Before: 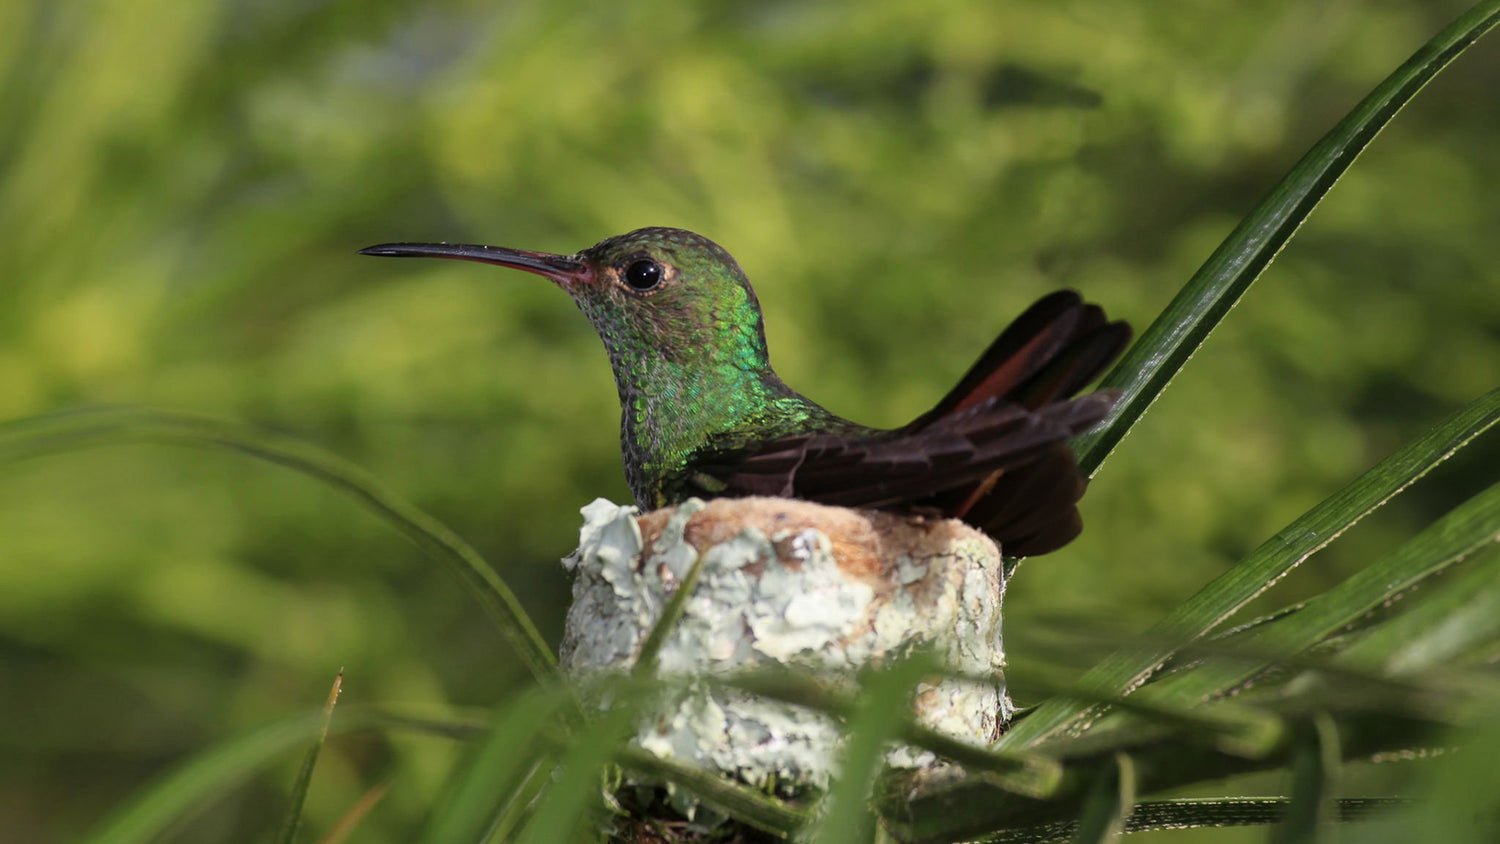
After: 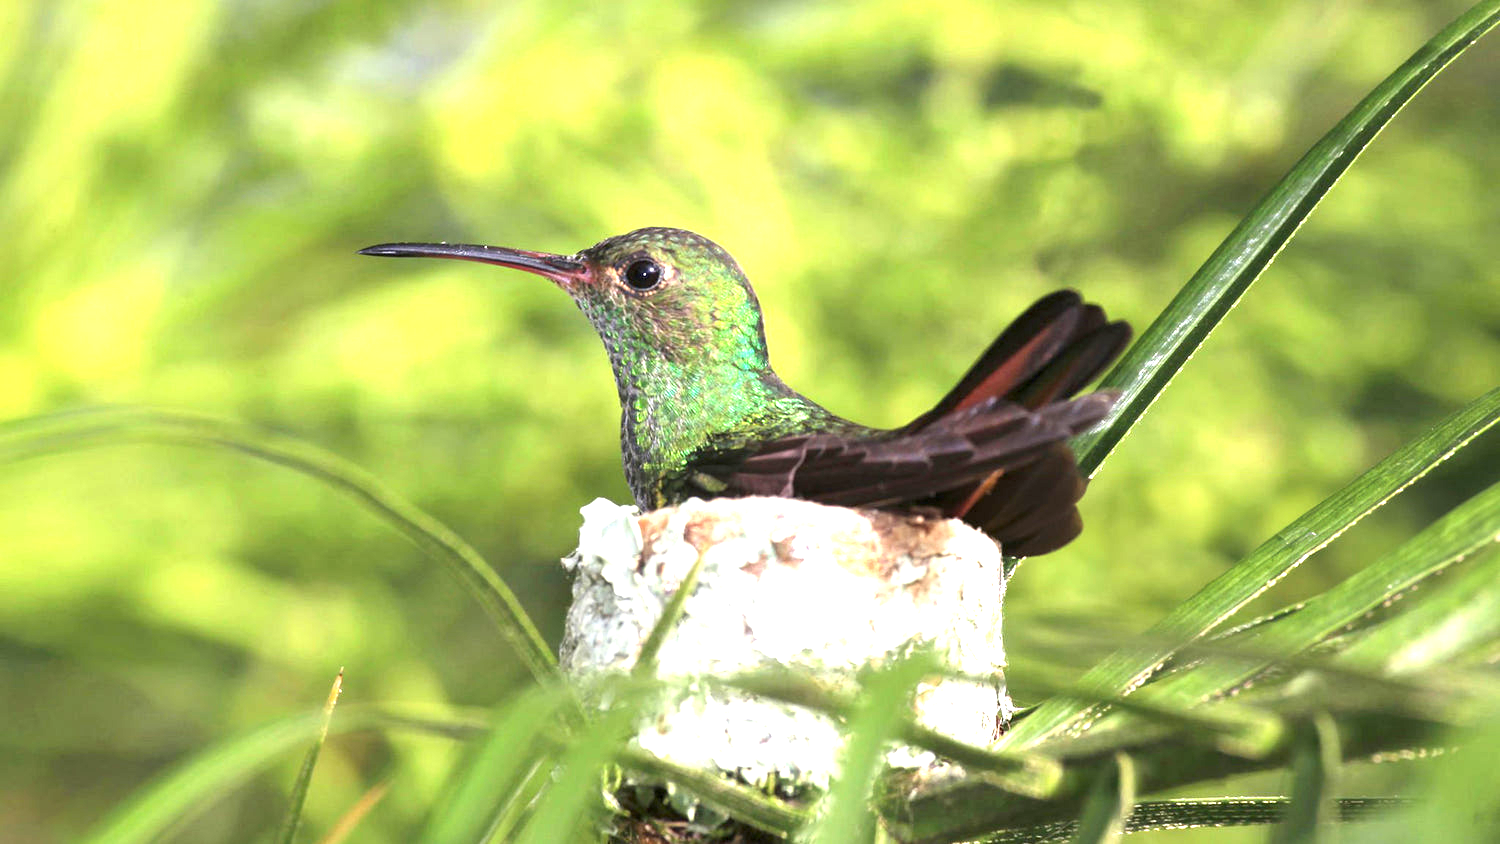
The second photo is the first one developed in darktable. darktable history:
exposure: exposure 2 EV, compensate exposure bias true, compensate highlight preservation false
